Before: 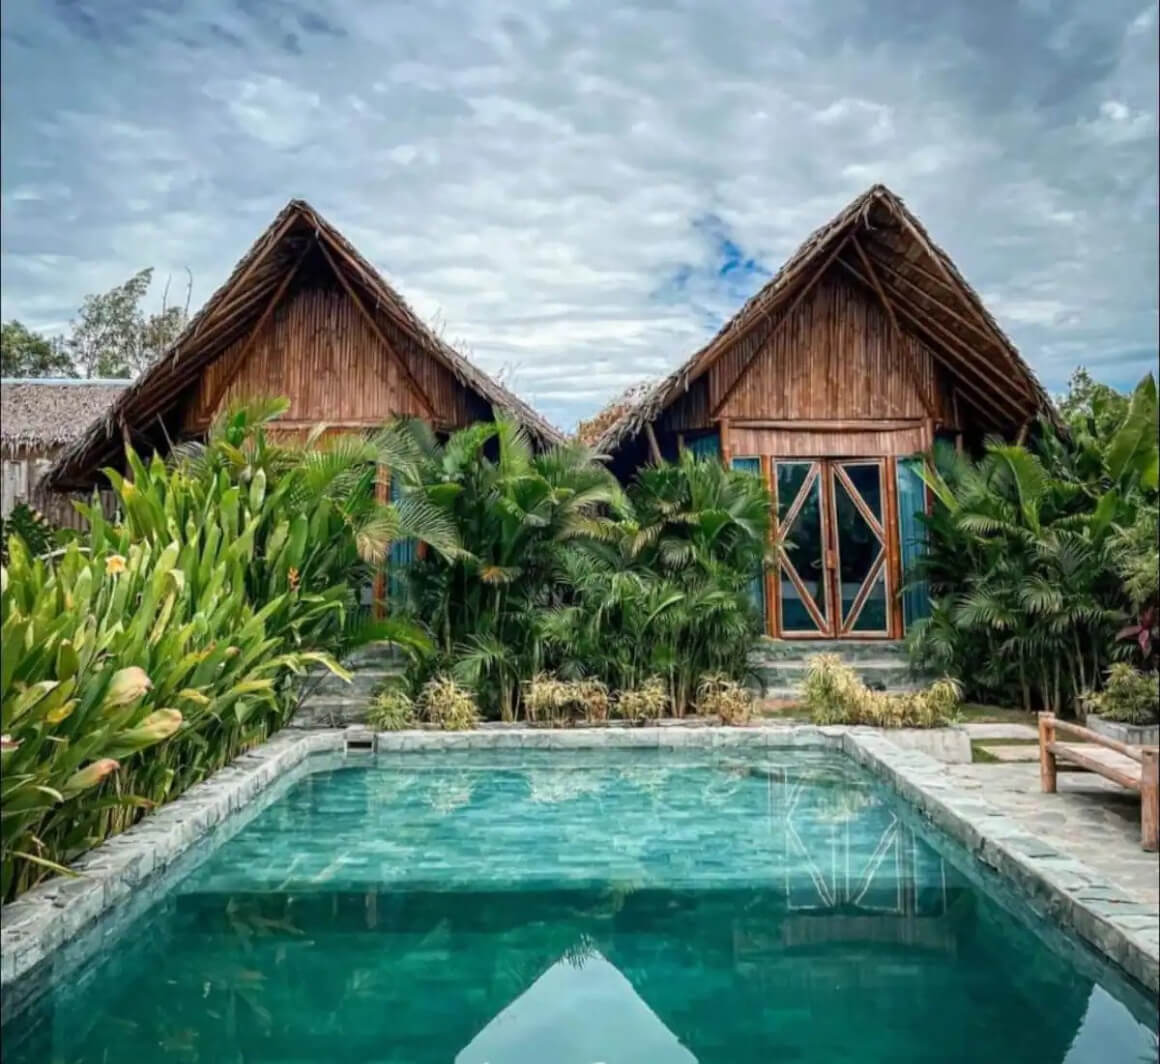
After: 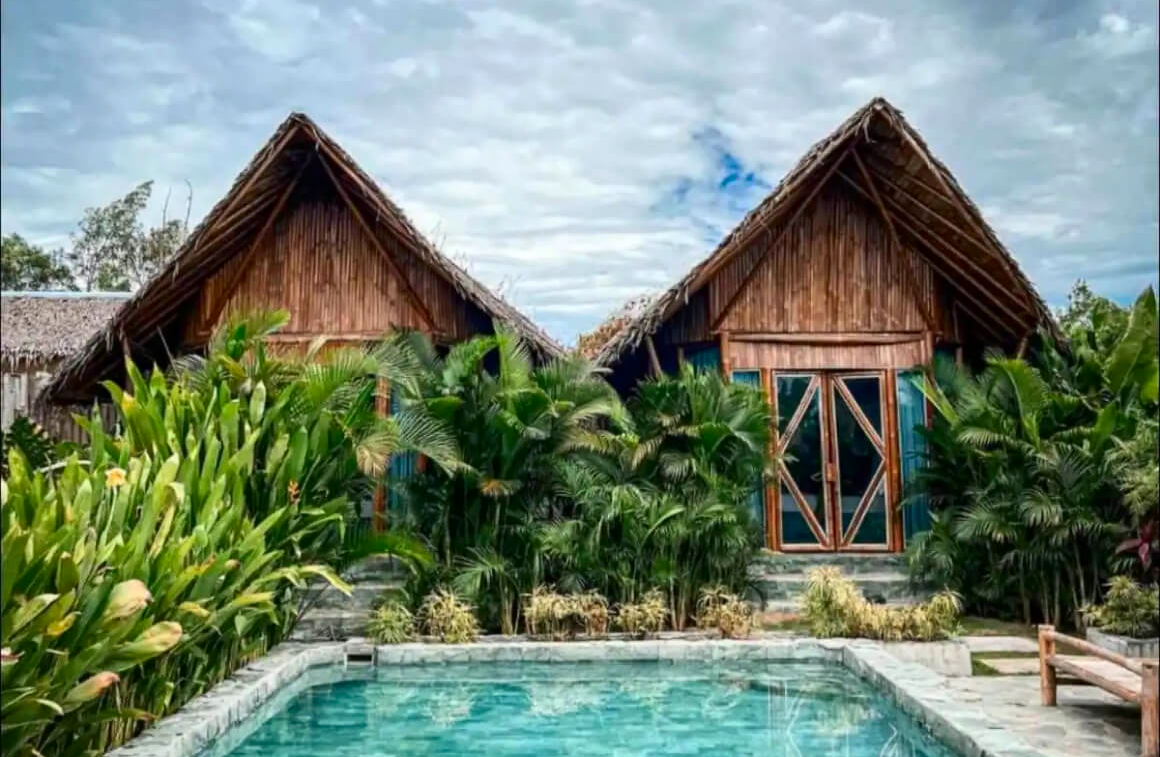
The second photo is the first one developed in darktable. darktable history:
contrast brightness saturation: contrast 0.146, brightness -0.014, saturation 0.1
crop and rotate: top 8.208%, bottom 20.603%
